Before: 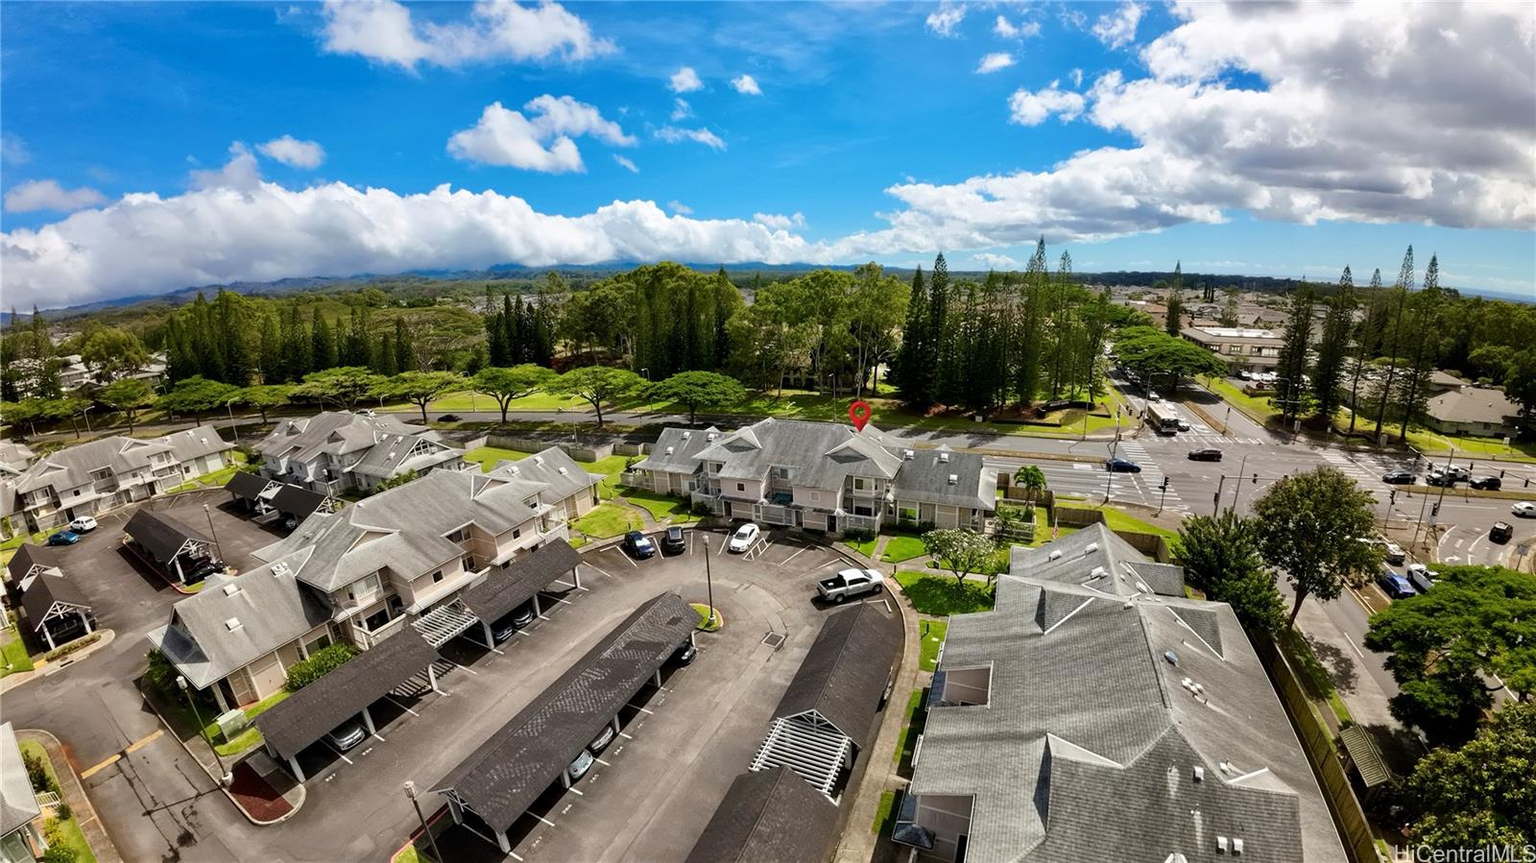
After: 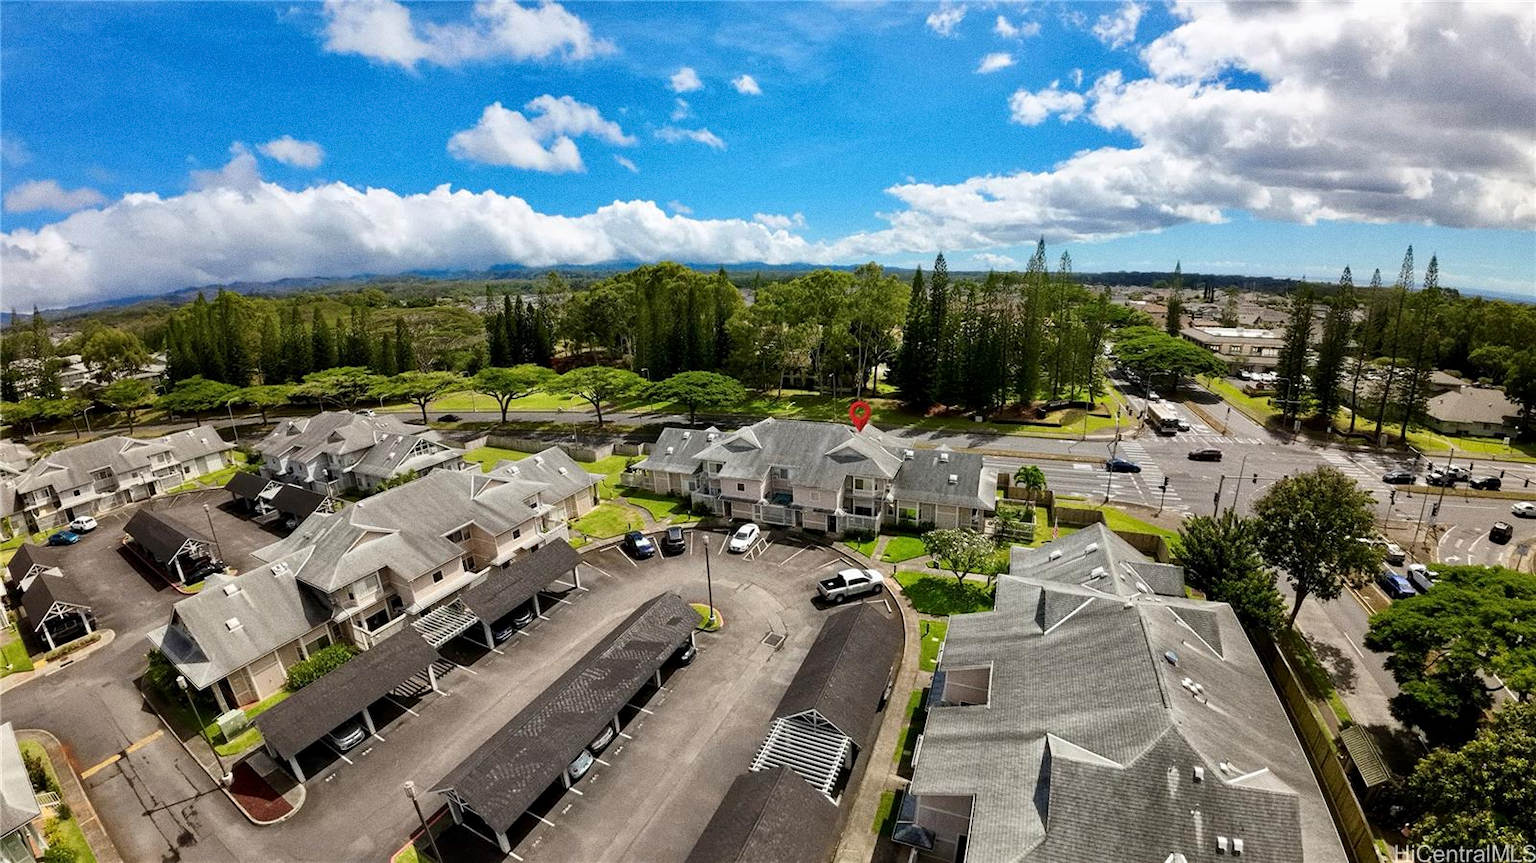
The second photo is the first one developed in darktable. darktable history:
grain: coarseness 0.47 ISO
contrast equalizer: y [[0.5 ×6], [0.5 ×6], [0.5, 0.5, 0.501, 0.545, 0.707, 0.863], [0 ×6], [0 ×6]]
exposure: black level correction 0.001, compensate highlight preservation false
